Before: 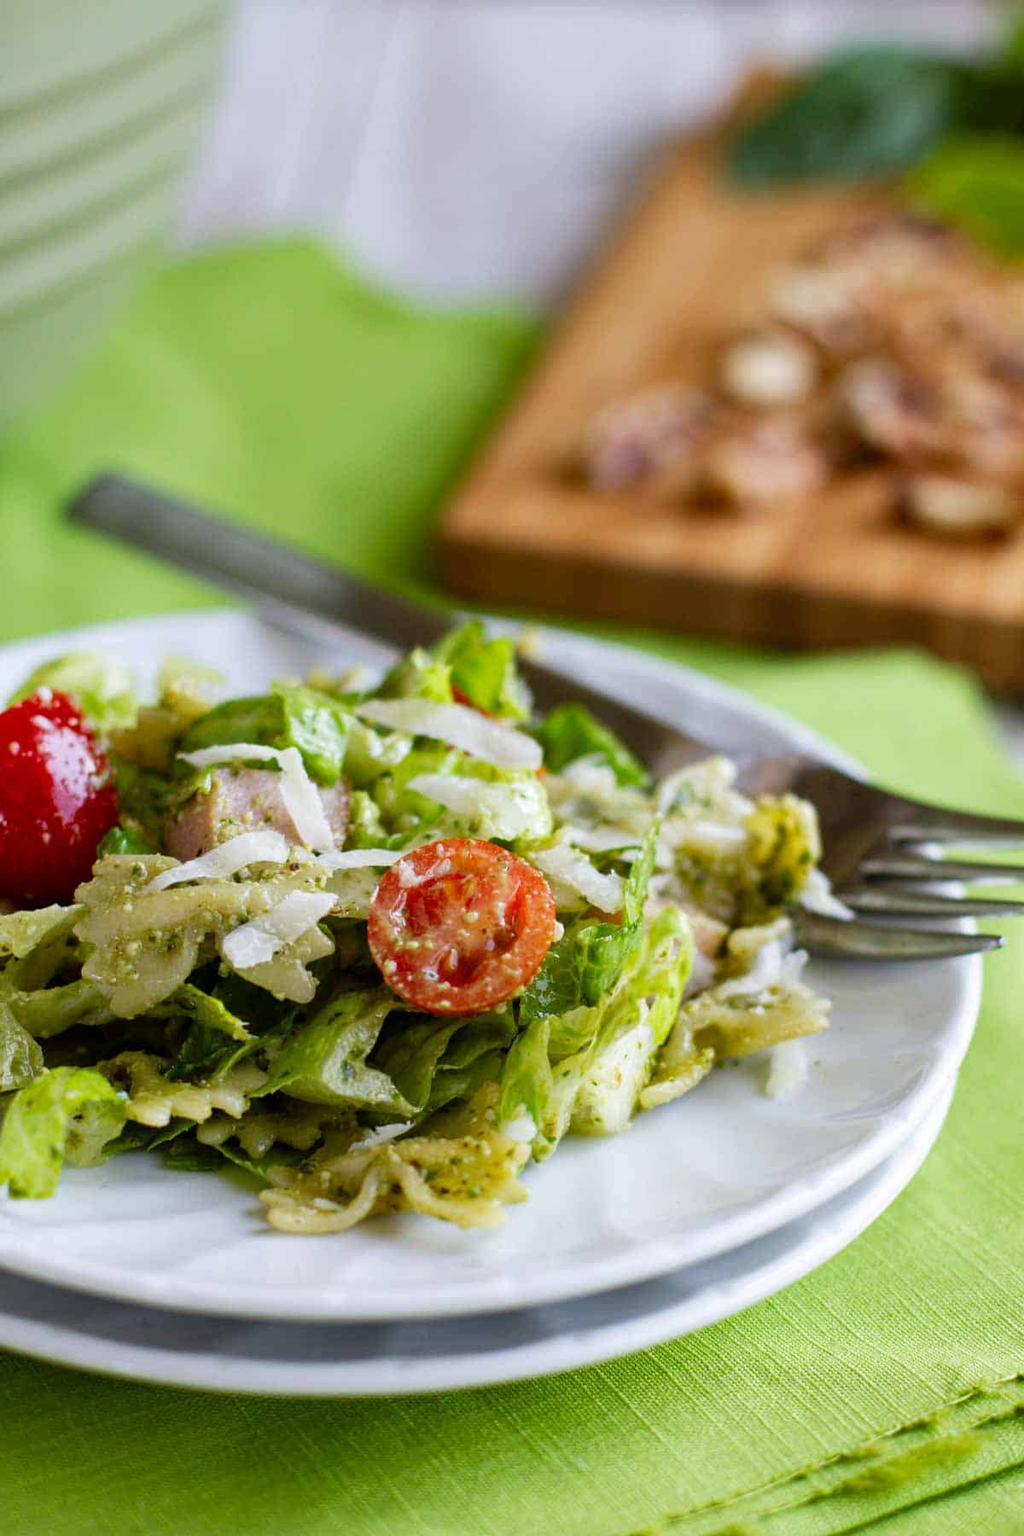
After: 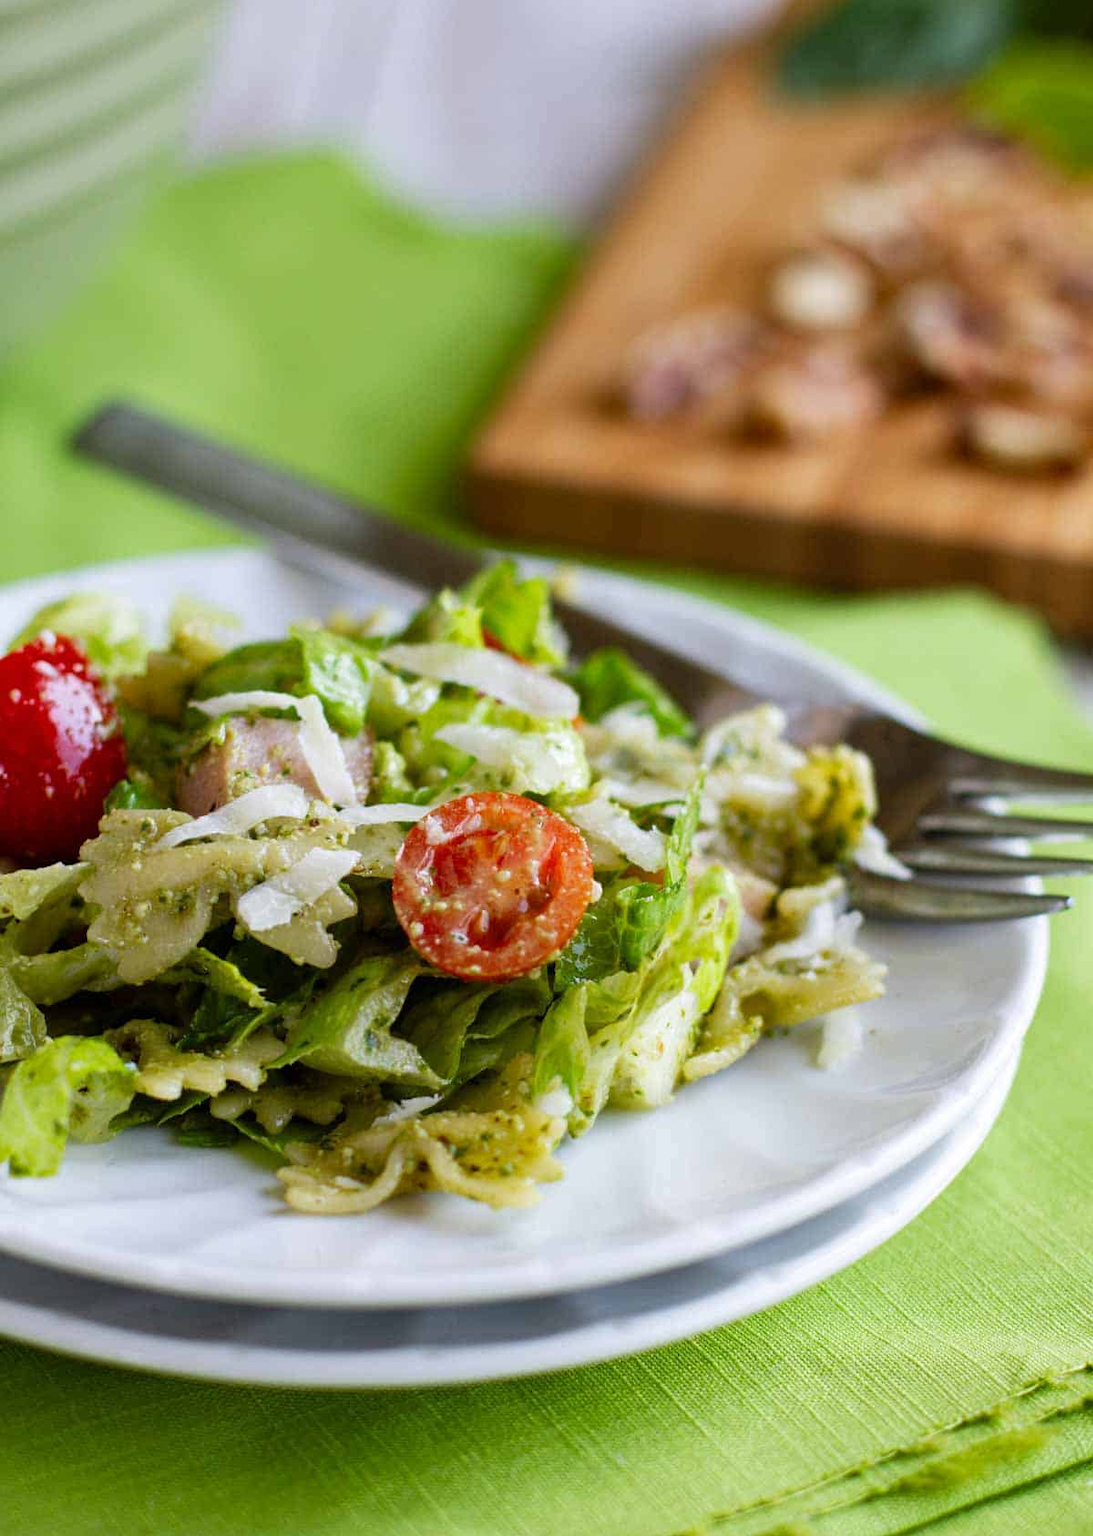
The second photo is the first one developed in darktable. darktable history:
crop and rotate: top 6.323%
